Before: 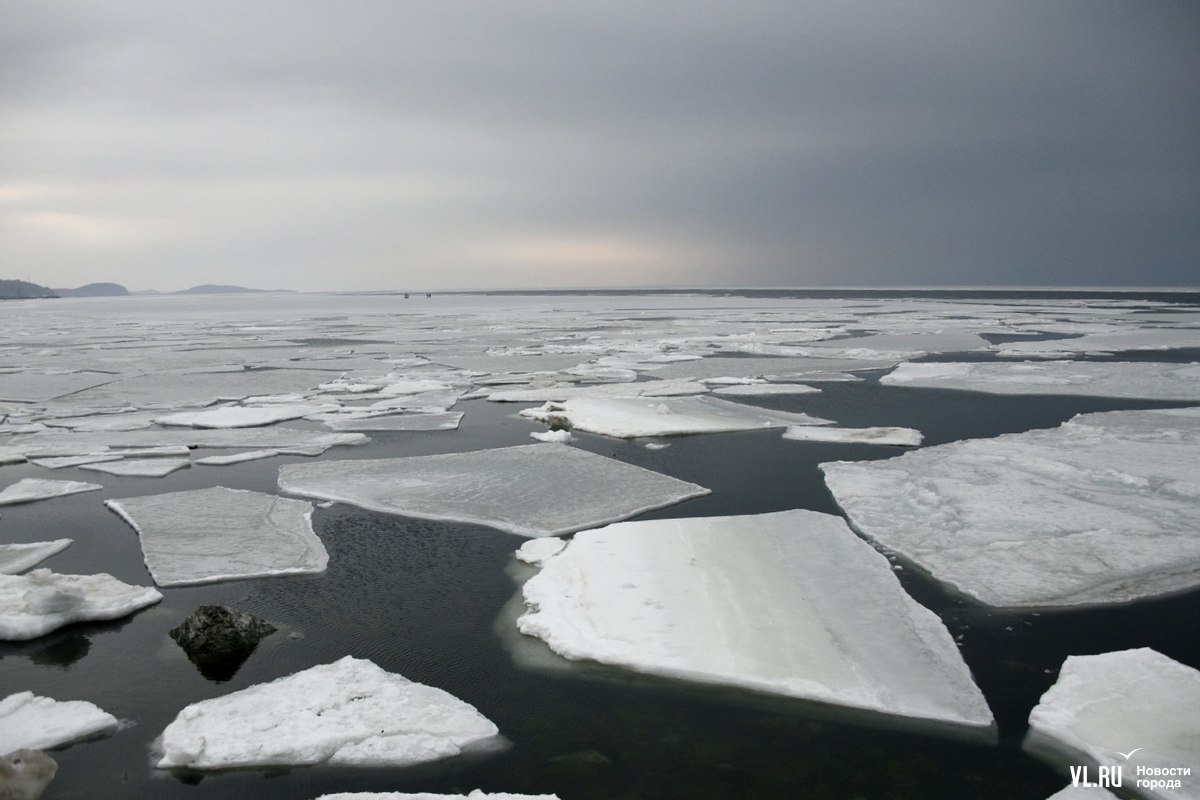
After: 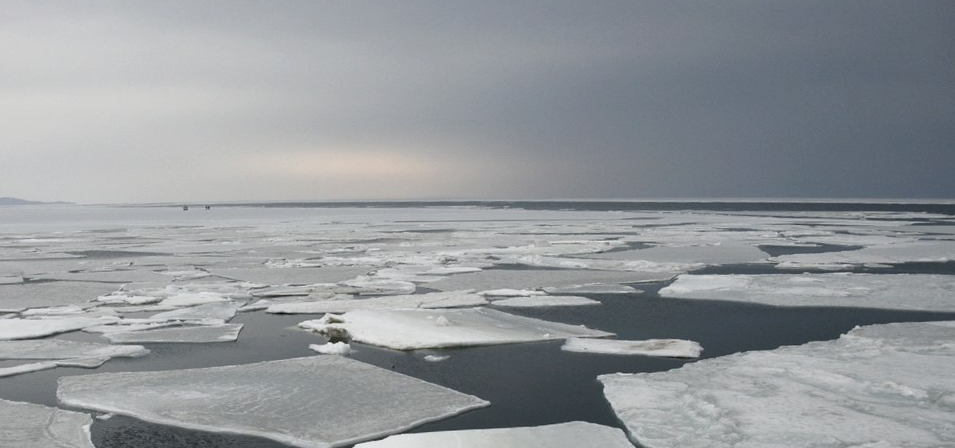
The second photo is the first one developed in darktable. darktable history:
crop: left 18.423%, top 11.092%, right 1.918%, bottom 32.87%
